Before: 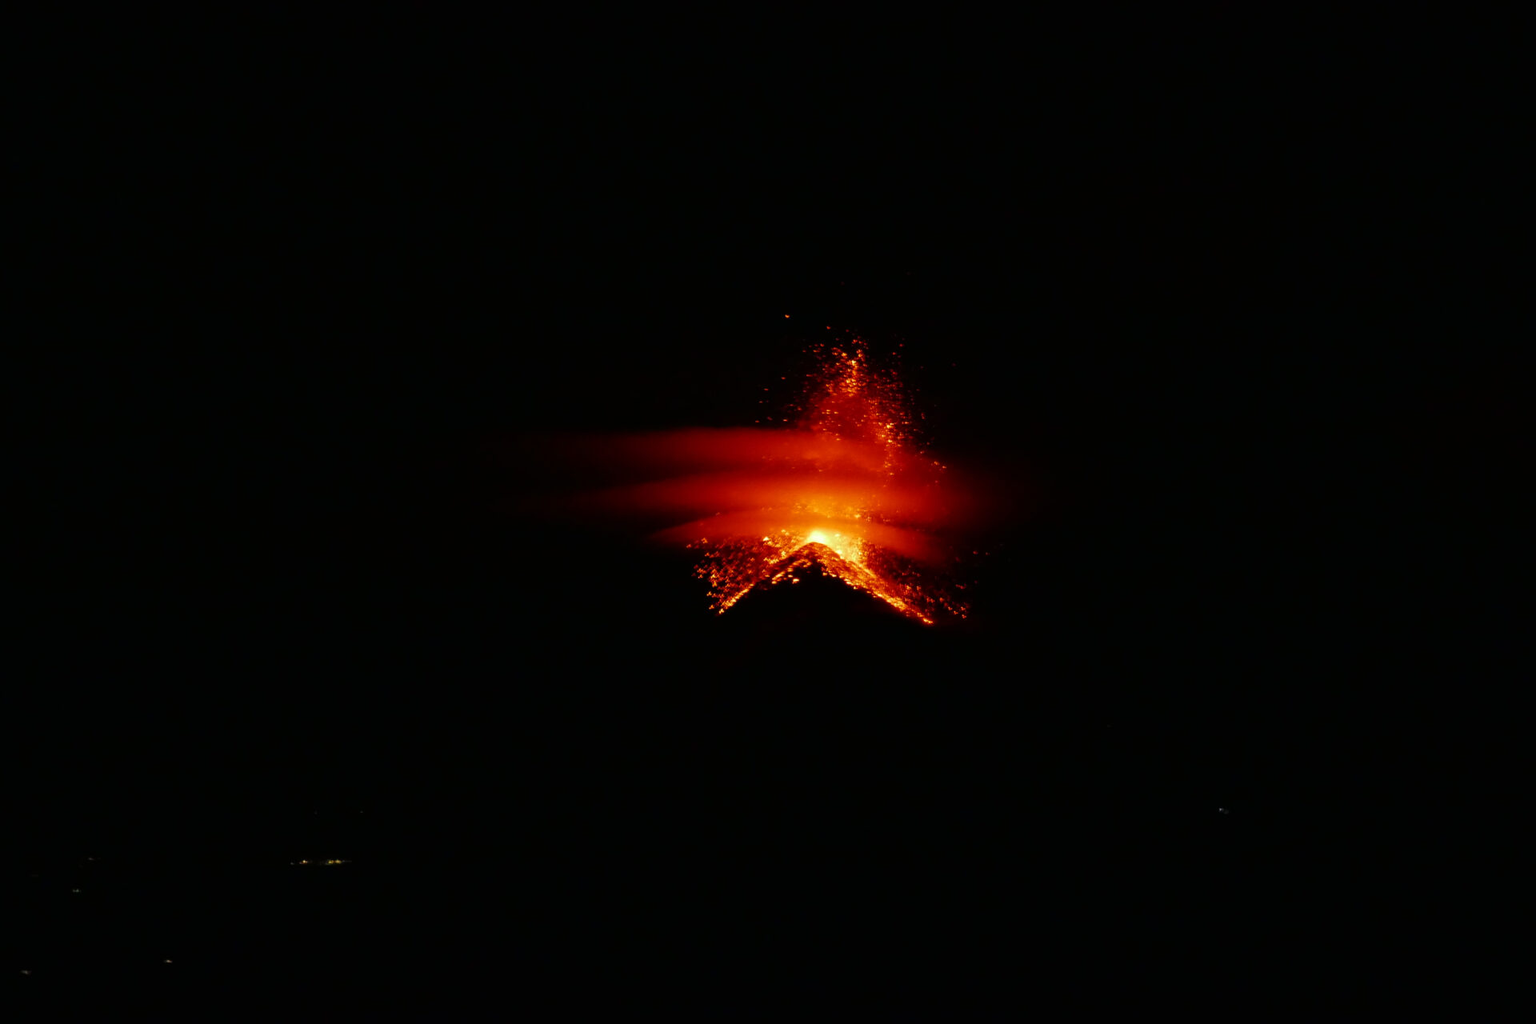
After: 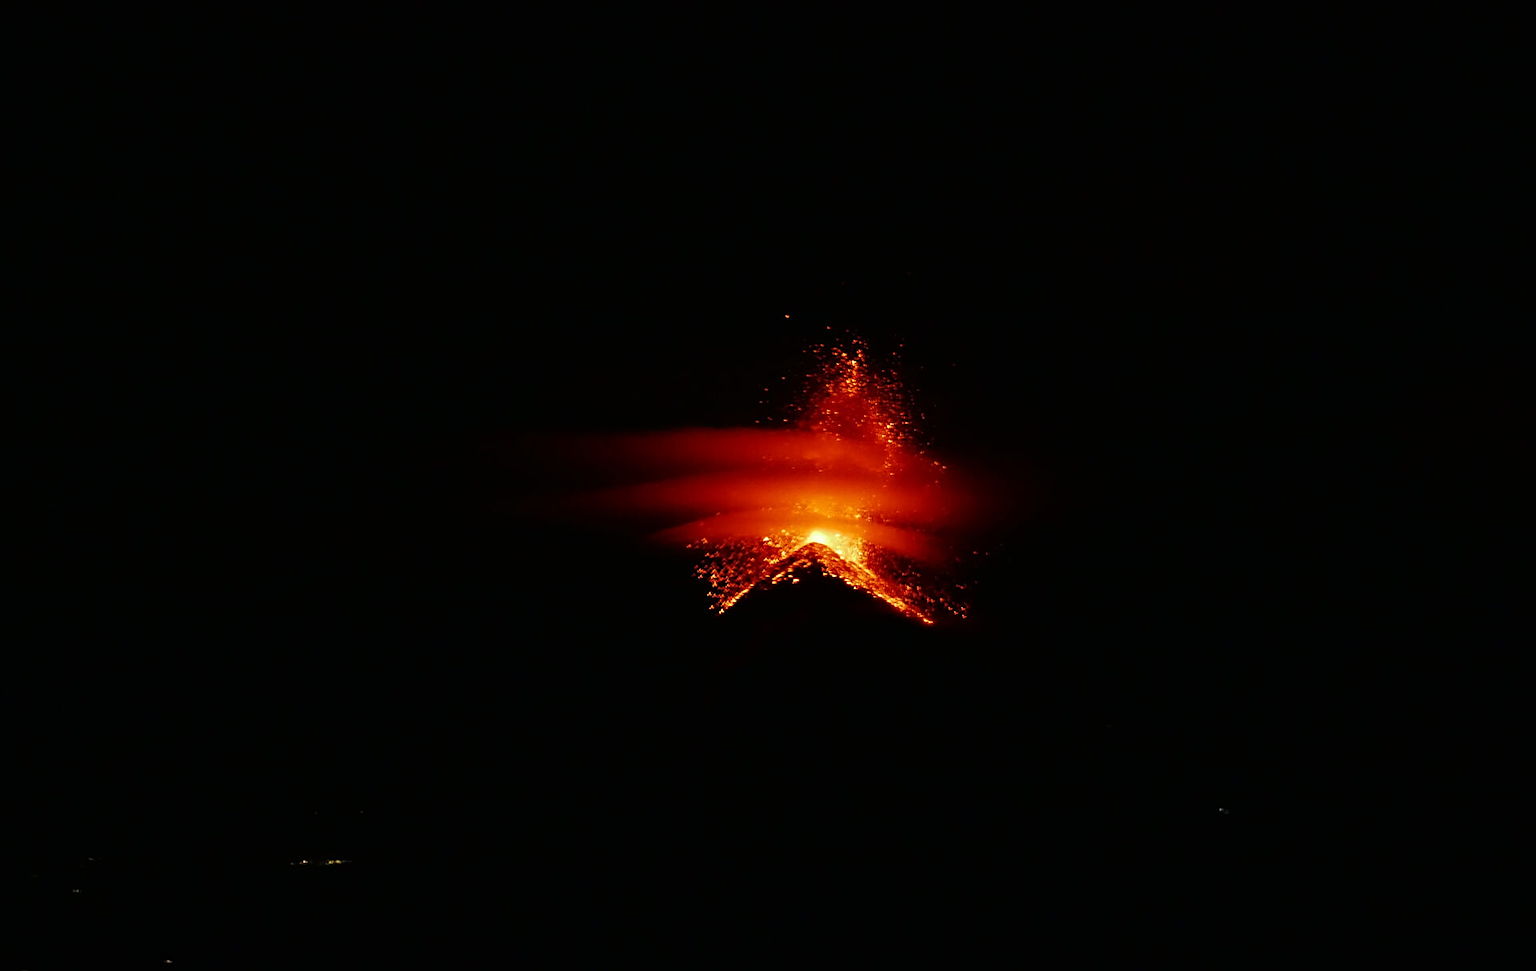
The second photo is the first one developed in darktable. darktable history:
sharpen: on, module defaults
crop and rotate: top 0%, bottom 5.097%
